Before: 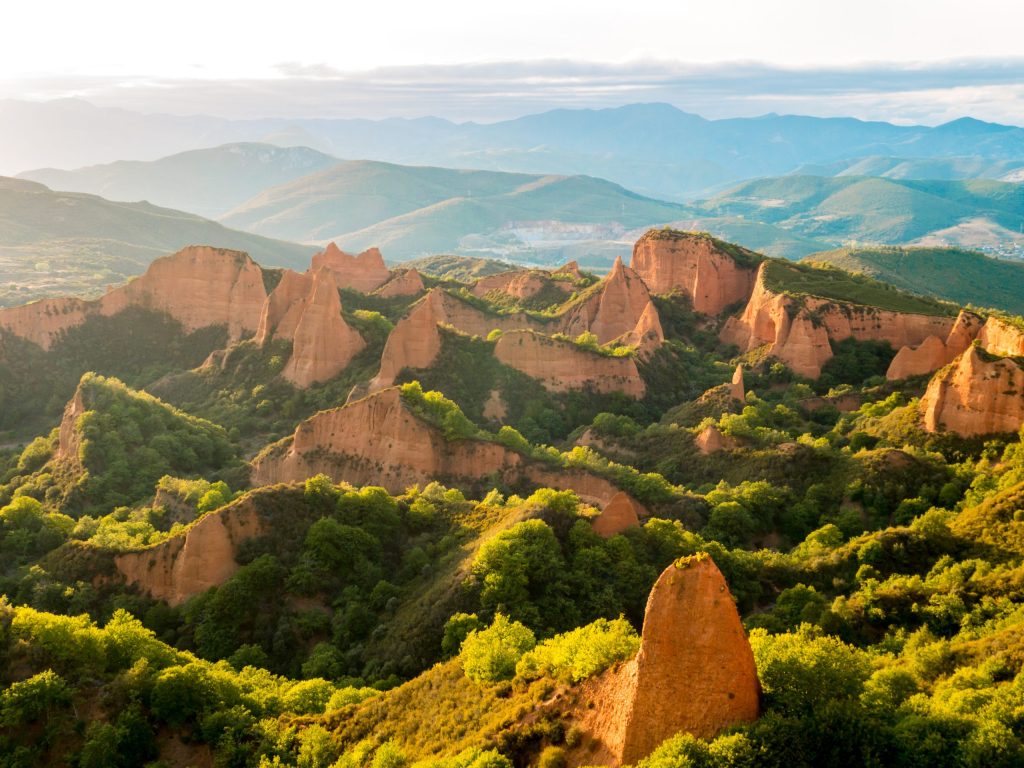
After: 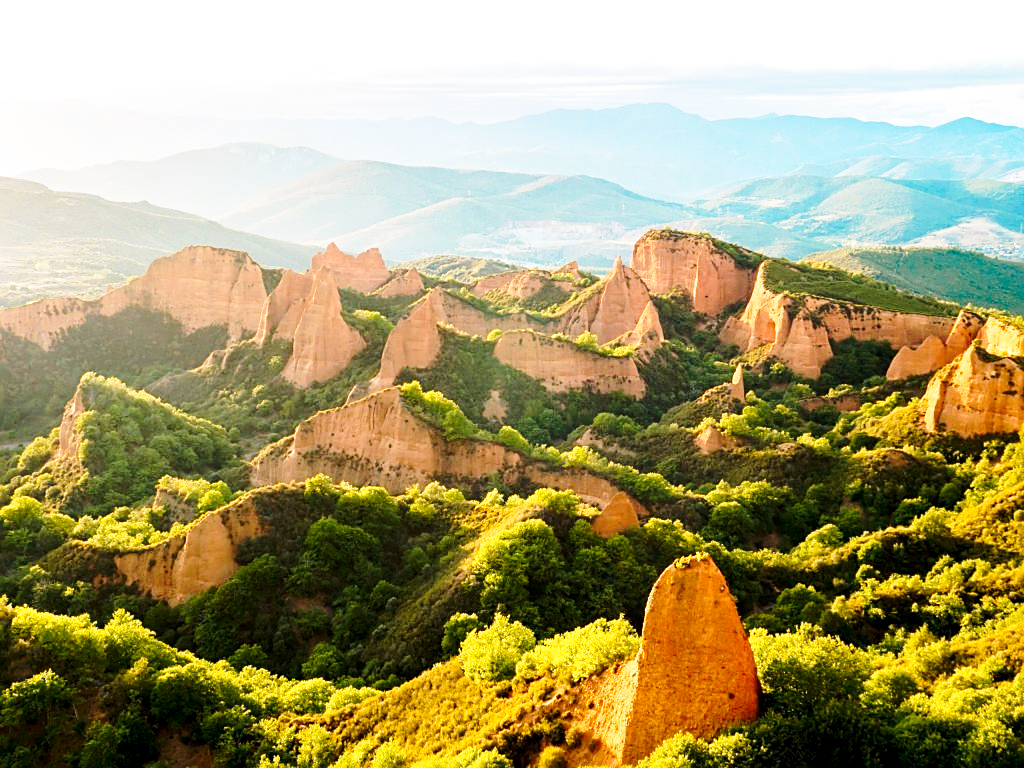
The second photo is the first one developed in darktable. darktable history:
sharpen: on, module defaults
base curve: curves: ch0 [(0, 0) (0.036, 0.037) (0.121, 0.228) (0.46, 0.76) (0.859, 0.983) (1, 1)], preserve colors none
exposure: black level correction 0.002, exposure 0.146 EV, compensate highlight preservation false
